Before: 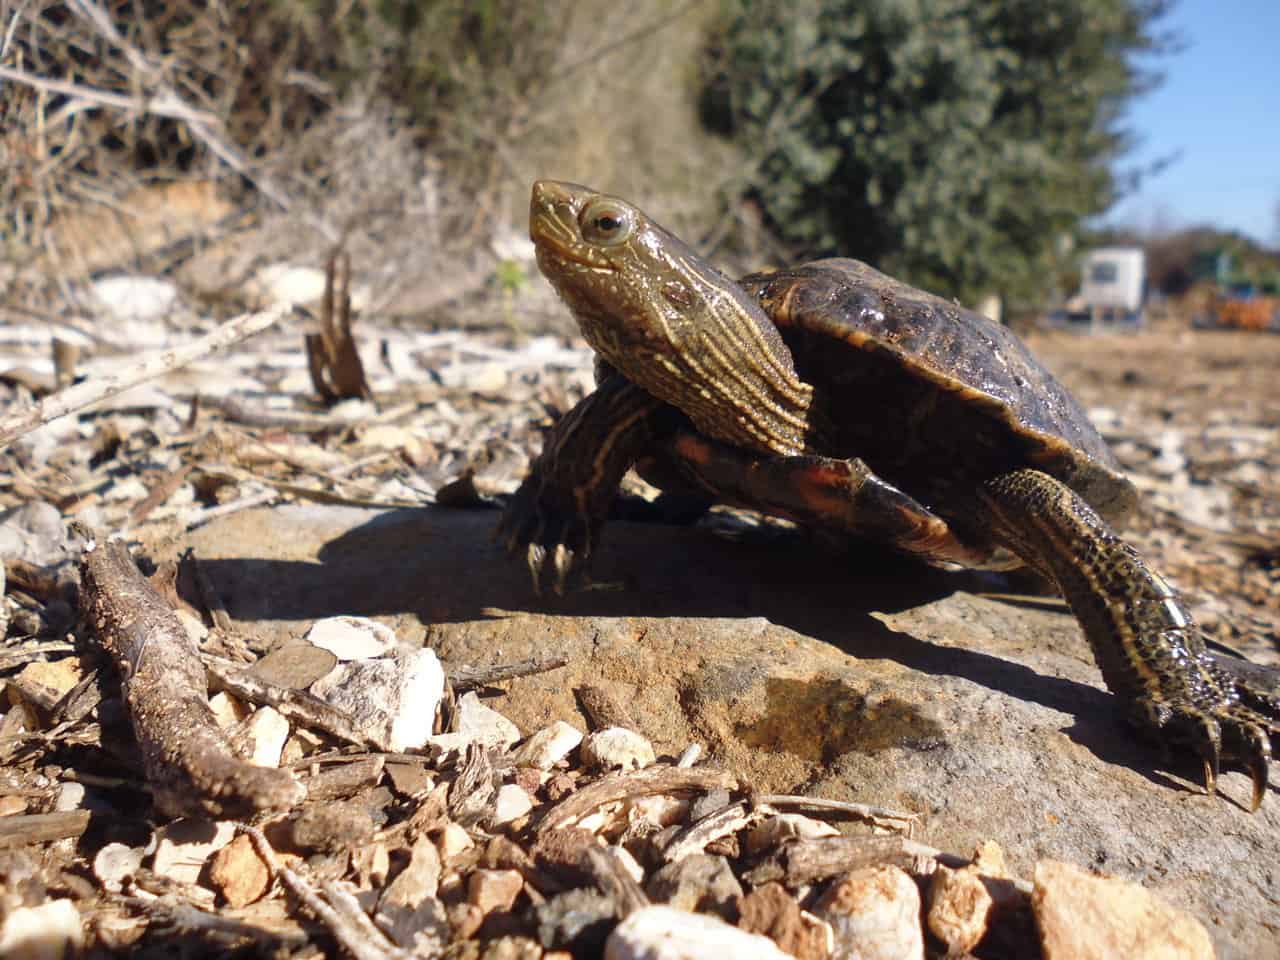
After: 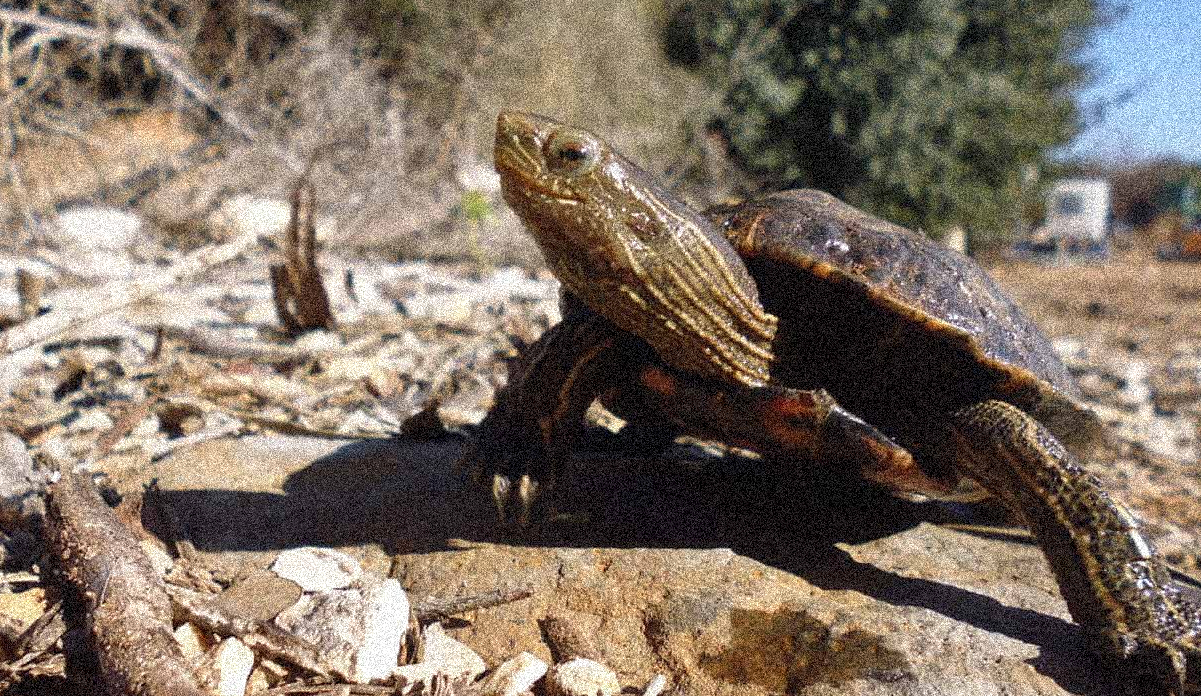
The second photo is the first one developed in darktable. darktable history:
grain: coarseness 3.75 ISO, strength 100%, mid-tones bias 0%
crop: left 2.737%, top 7.287%, right 3.421%, bottom 20.179%
